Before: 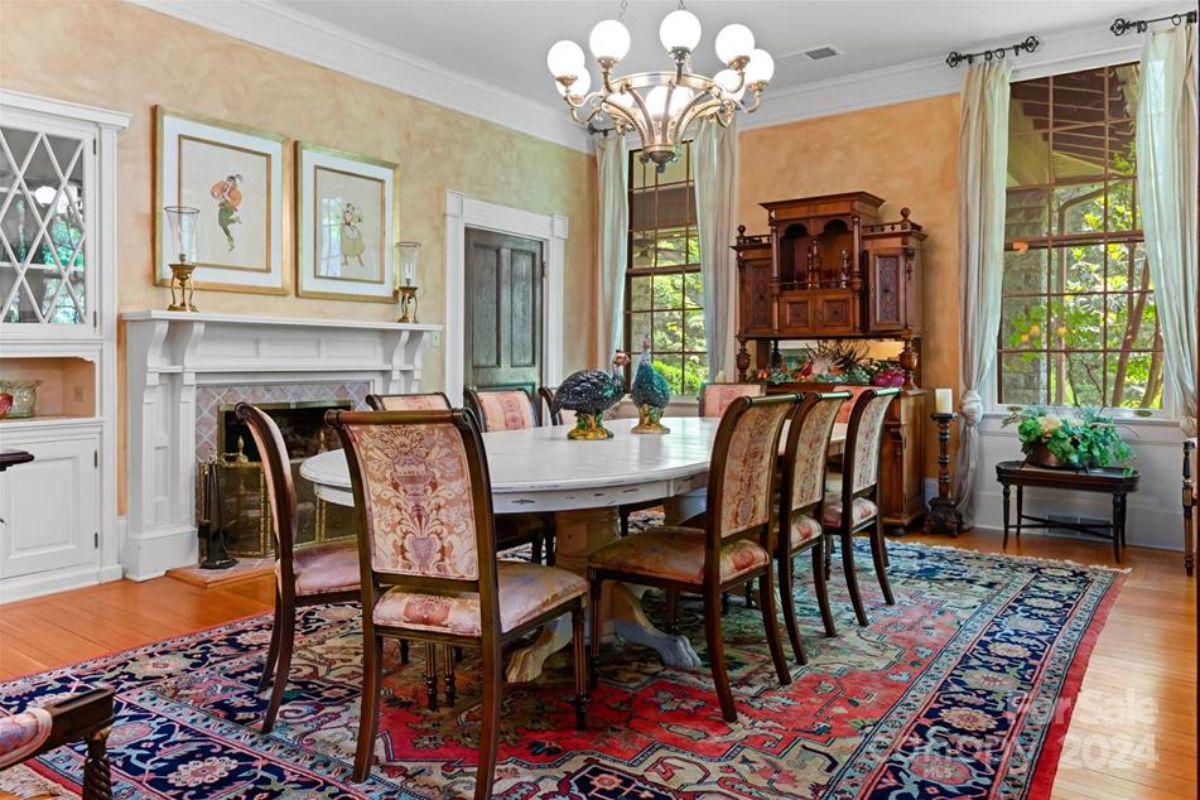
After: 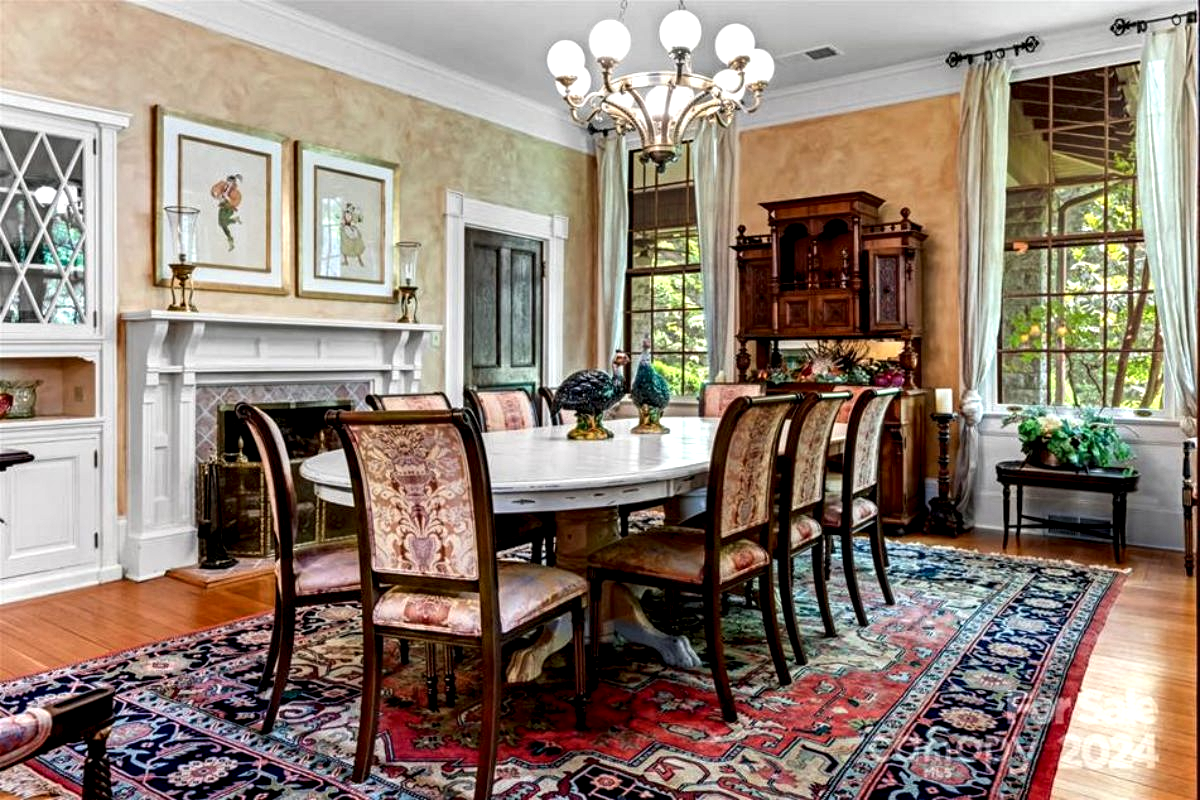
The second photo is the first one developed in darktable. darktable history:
local contrast: highlights 81%, shadows 57%, detail 174%, midtone range 0.599
